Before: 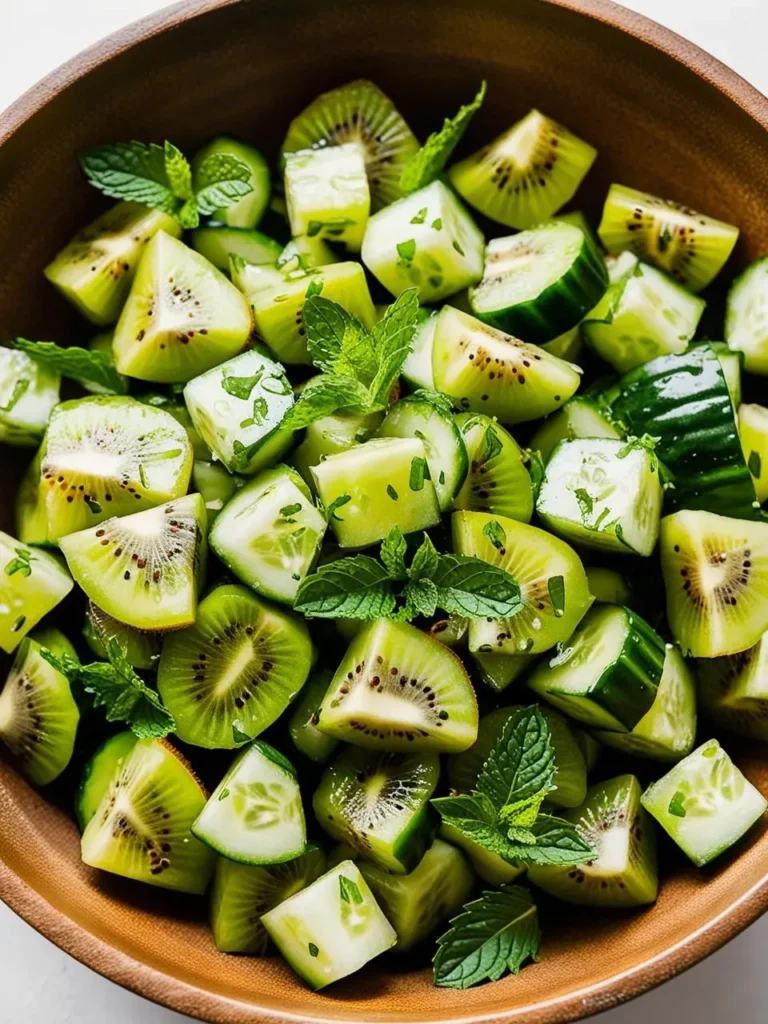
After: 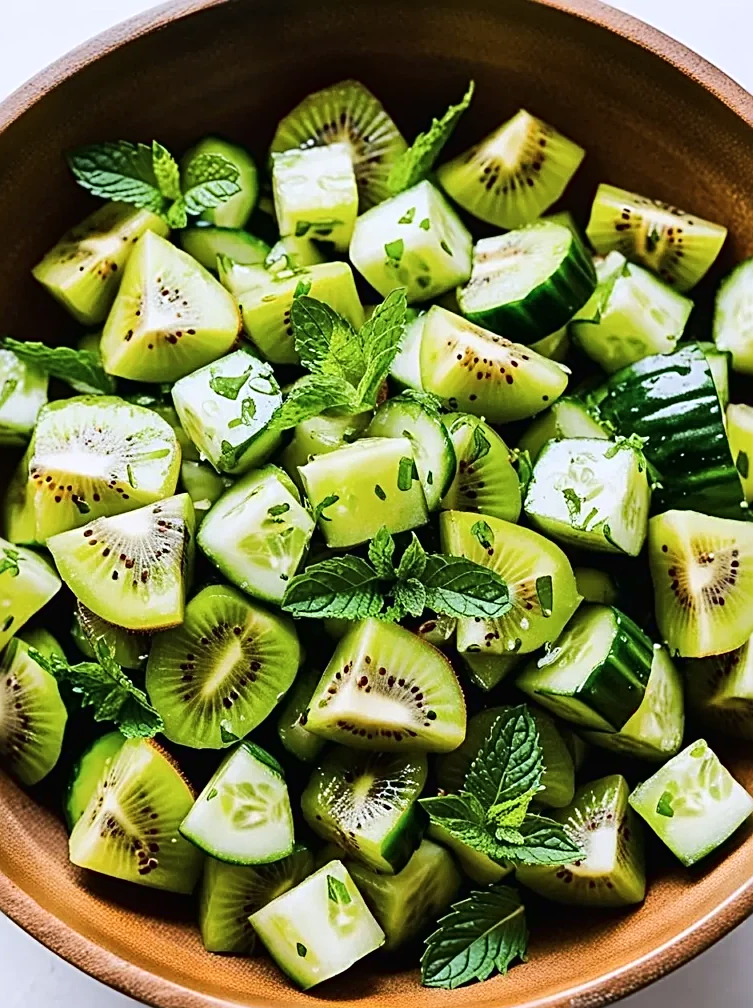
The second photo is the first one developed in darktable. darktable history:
color calibration: illuminant as shot in camera, x 0.358, y 0.373, temperature 4628.91 K
sharpen: radius 2.56, amount 0.643
crop: left 1.663%, right 0.271%, bottom 1.542%
tone curve: curves: ch0 [(0, 0.01) (0.037, 0.032) (0.131, 0.108) (0.275, 0.256) (0.483, 0.512) (0.61, 0.665) (0.696, 0.742) (0.792, 0.819) (0.911, 0.925) (0.997, 0.995)]; ch1 [(0, 0) (0.308, 0.29) (0.425, 0.411) (0.492, 0.488) (0.505, 0.503) (0.527, 0.531) (0.568, 0.594) (0.683, 0.702) (0.746, 0.77) (1, 1)]; ch2 [(0, 0) (0.246, 0.233) (0.36, 0.352) (0.415, 0.415) (0.485, 0.487) (0.502, 0.504) (0.525, 0.523) (0.539, 0.553) (0.587, 0.594) (0.636, 0.652) (0.711, 0.729) (0.845, 0.855) (0.998, 0.977)], color space Lab, linked channels, preserve colors none
